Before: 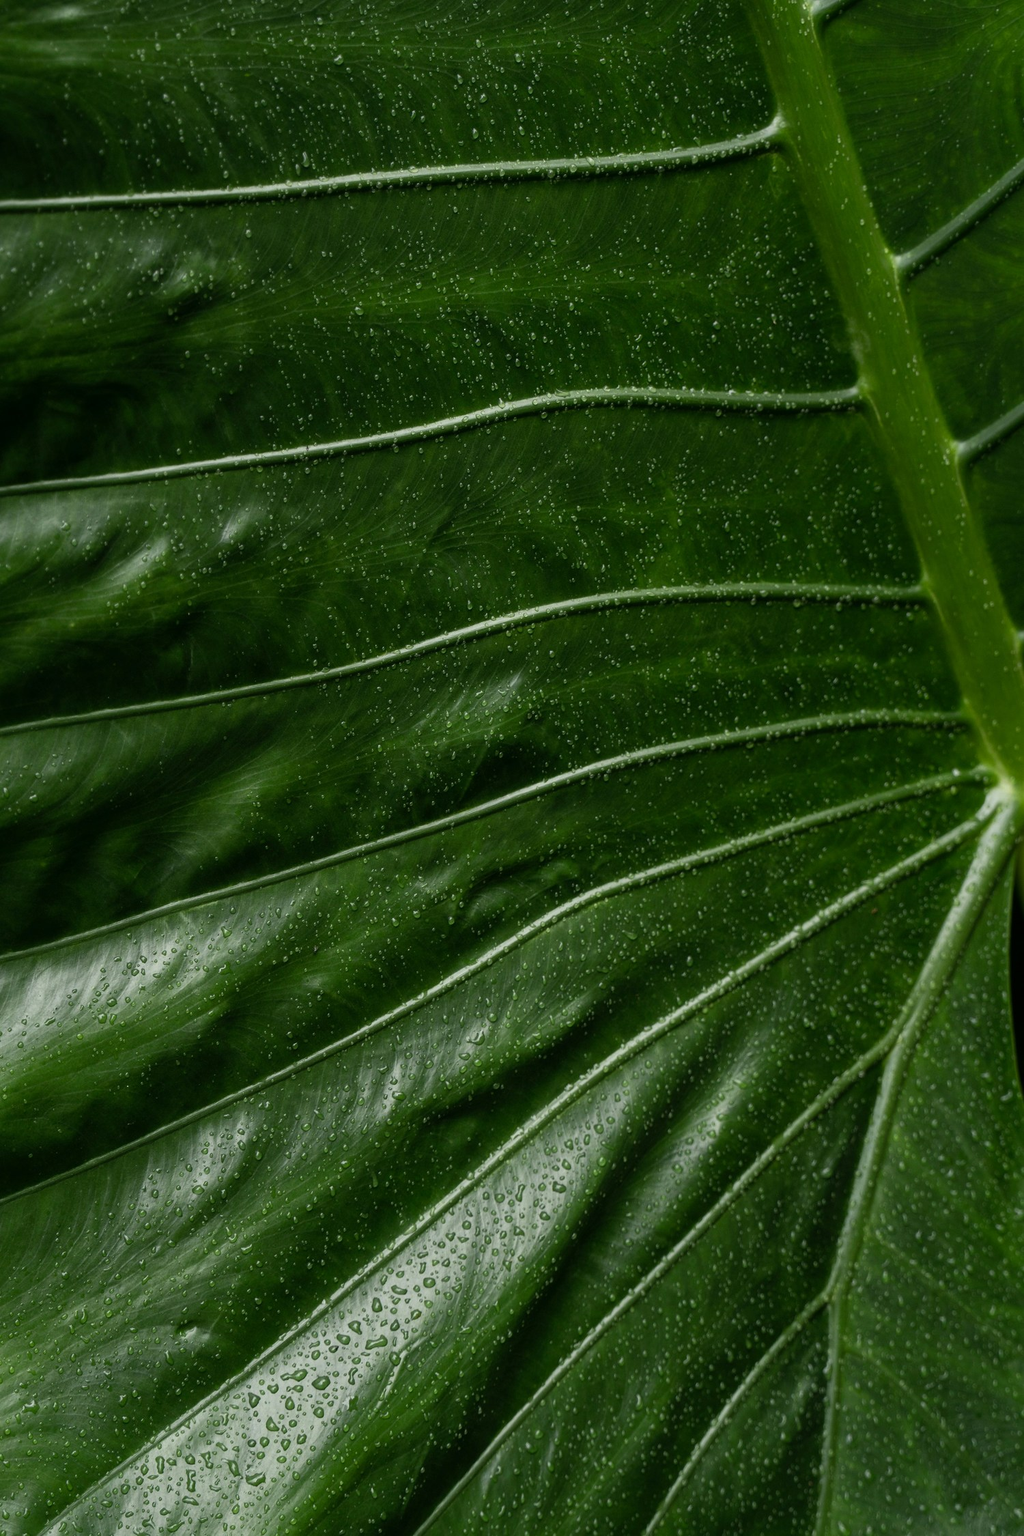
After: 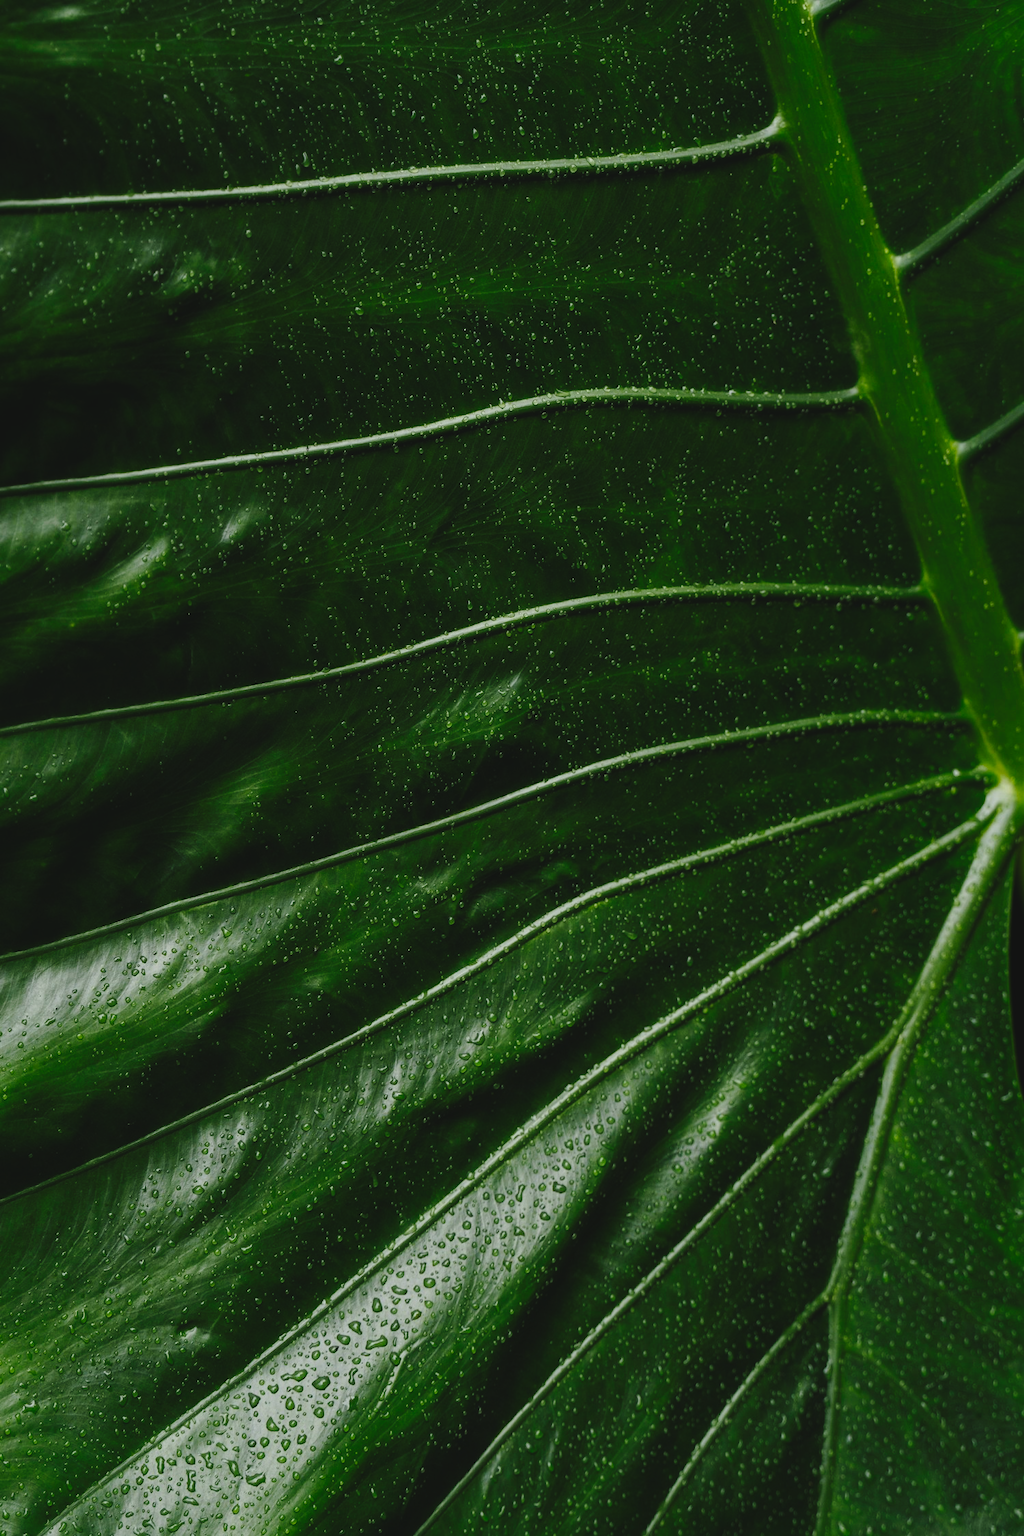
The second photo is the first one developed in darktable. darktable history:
base curve: curves: ch0 [(0, 0) (0.028, 0.03) (0.121, 0.232) (0.46, 0.748) (0.859, 0.968) (1, 1)], preserve colors none
color balance: contrast 6.48%, output saturation 113.3%
white balance: red 1.009, blue 1.027
exposure: black level correction -0.016, exposure -1.018 EV, compensate highlight preservation false
